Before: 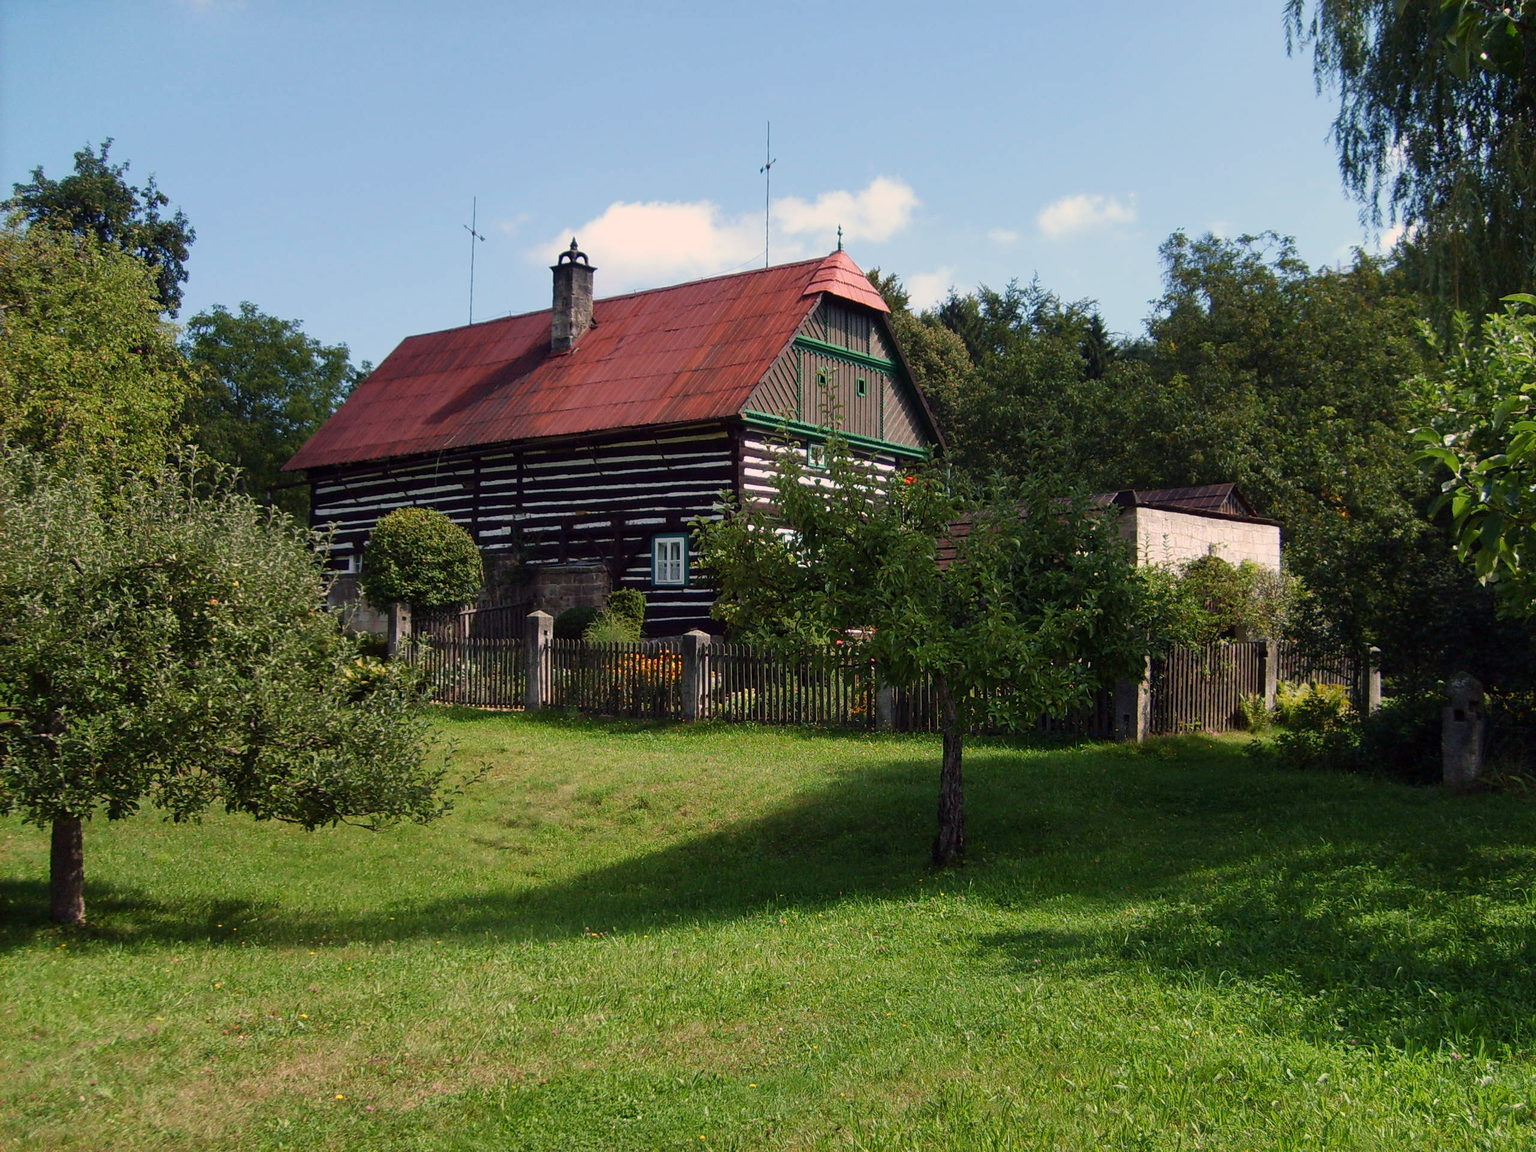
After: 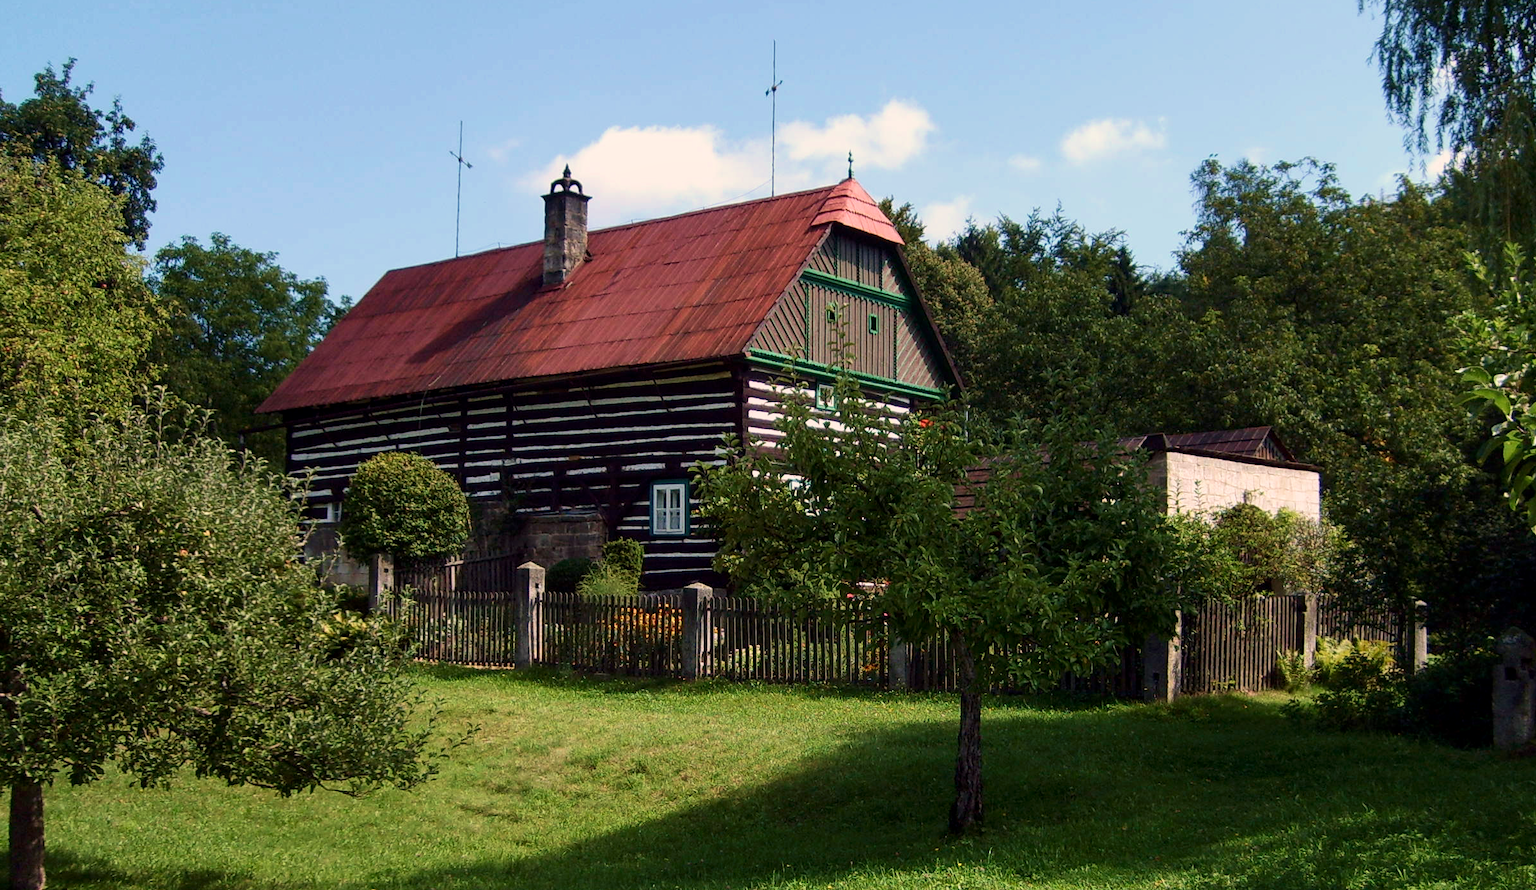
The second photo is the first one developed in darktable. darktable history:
crop: left 2.737%, top 7.287%, right 3.421%, bottom 20.179%
local contrast: highlights 100%, shadows 100%, detail 120%, midtone range 0.2
velvia: on, module defaults
contrast brightness saturation: contrast 0.14
